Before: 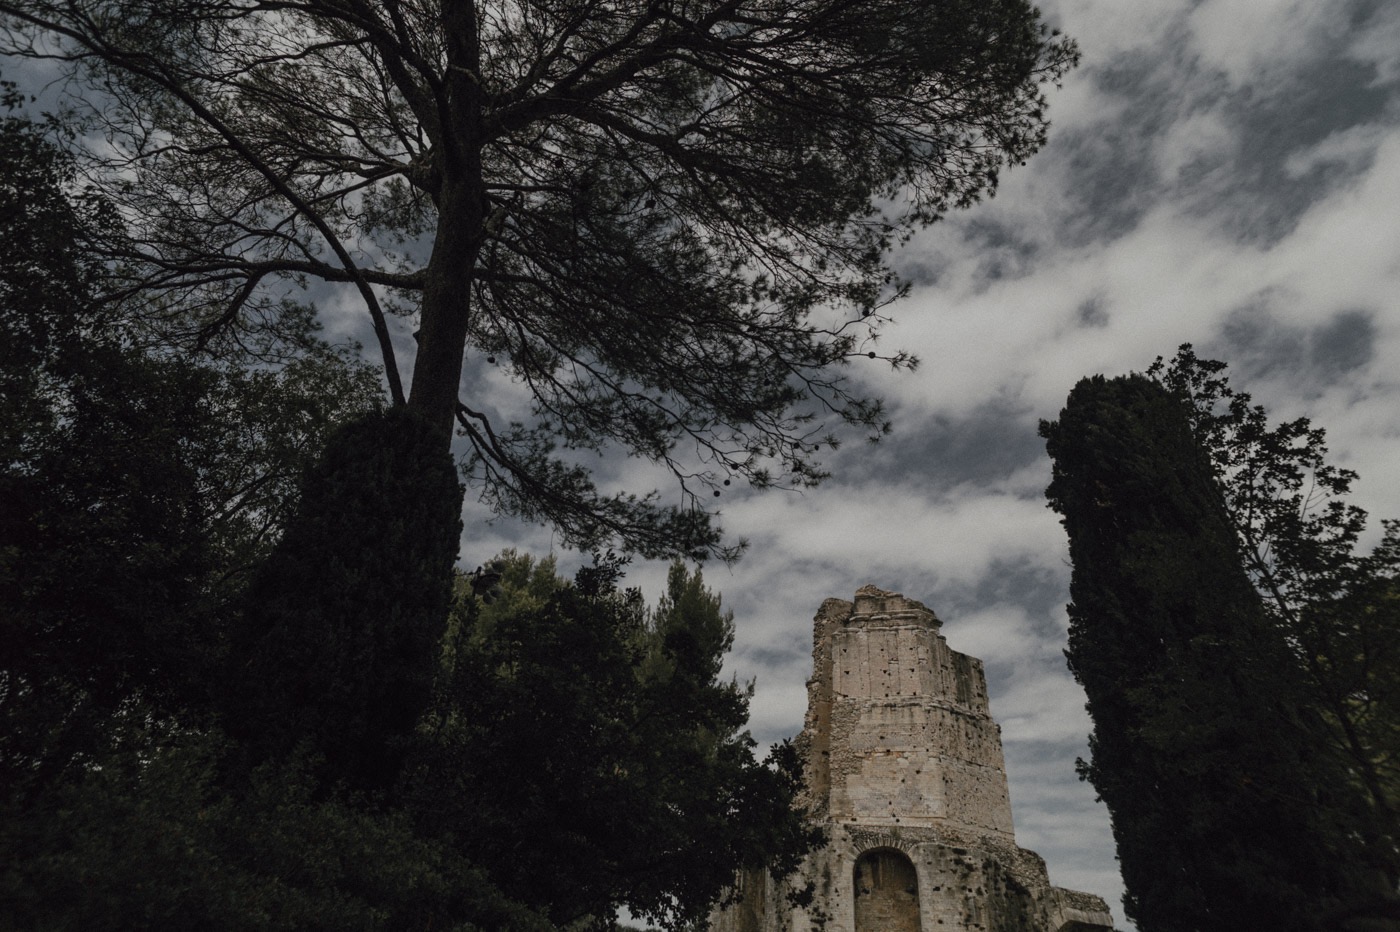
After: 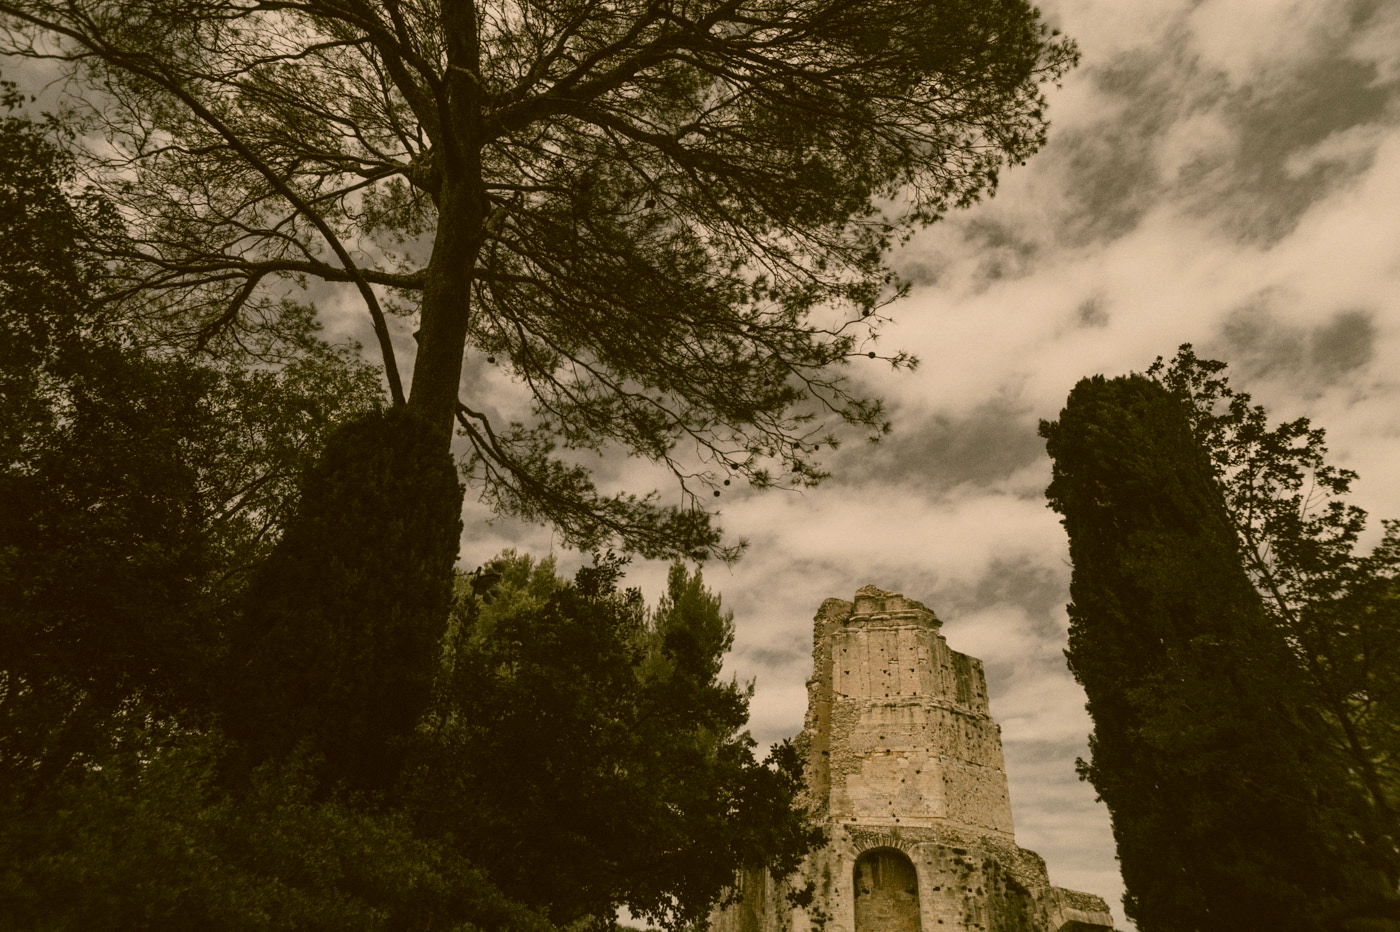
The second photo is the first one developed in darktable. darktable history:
color correction: highlights a* 8.98, highlights b* 15.09, shadows a* -0.49, shadows b* 26.52
contrast brightness saturation: contrast 0.14, brightness 0.21
